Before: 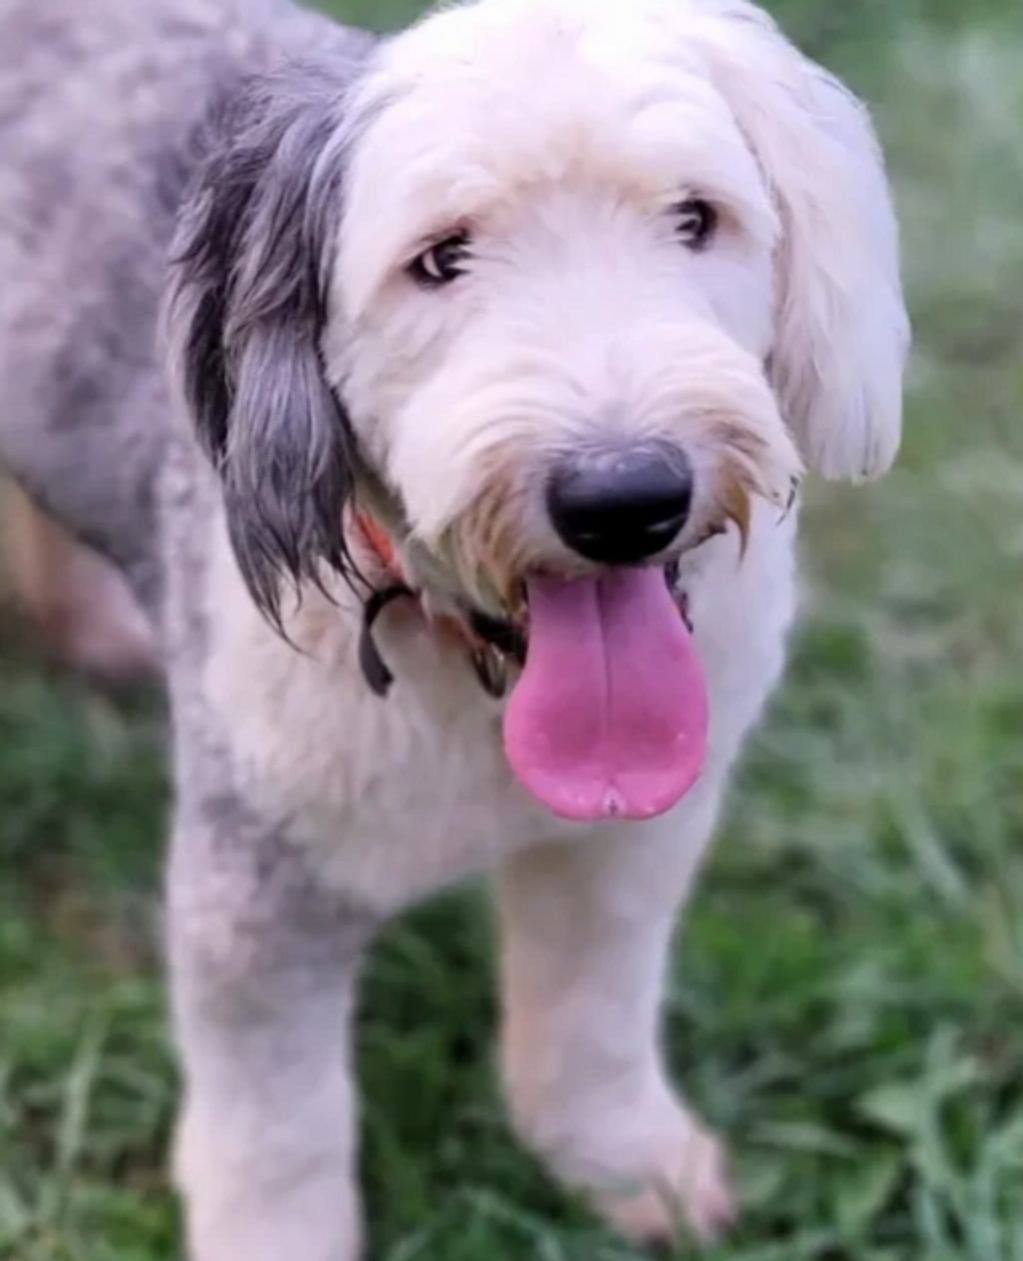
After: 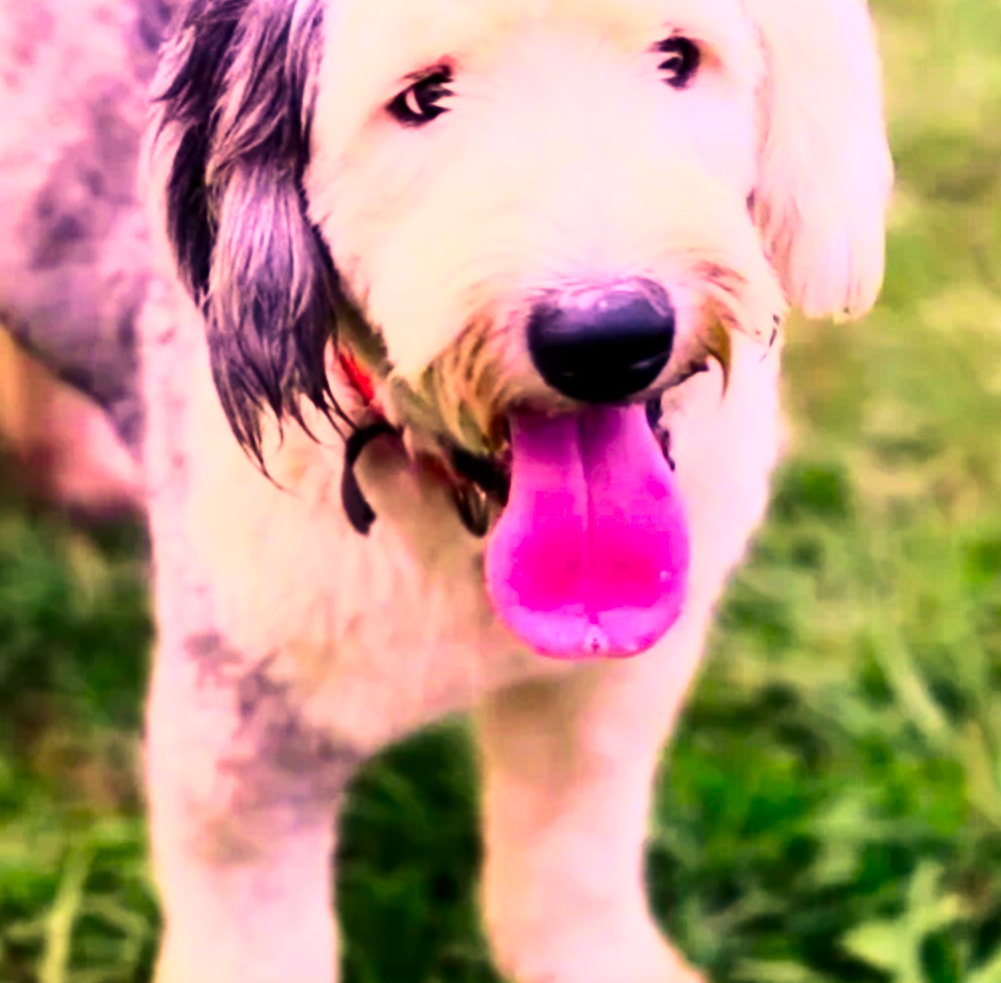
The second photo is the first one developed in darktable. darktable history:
crop and rotate: left 1.827%, top 12.853%, right 0.229%, bottom 9.146%
color correction: highlights a* 14.79, highlights b* 31.32
contrast brightness saturation: contrast 0.263, brightness 0.02, saturation 0.868
velvia: strength 44.89%
base curve: curves: ch0 [(0, 0) (0.005, 0.002) (0.193, 0.295) (0.399, 0.664) (0.75, 0.928) (1, 1)]
